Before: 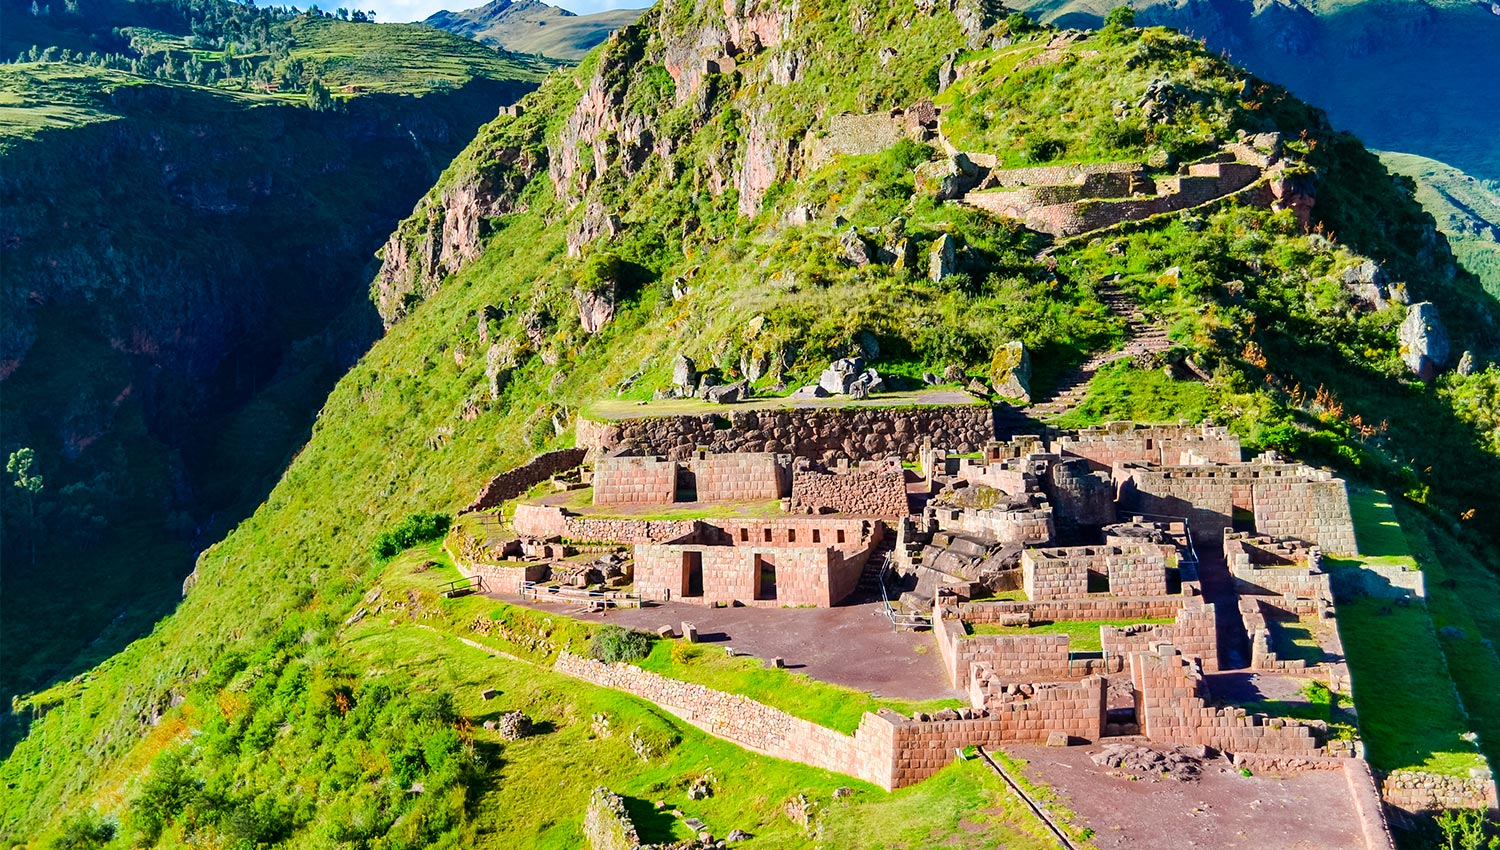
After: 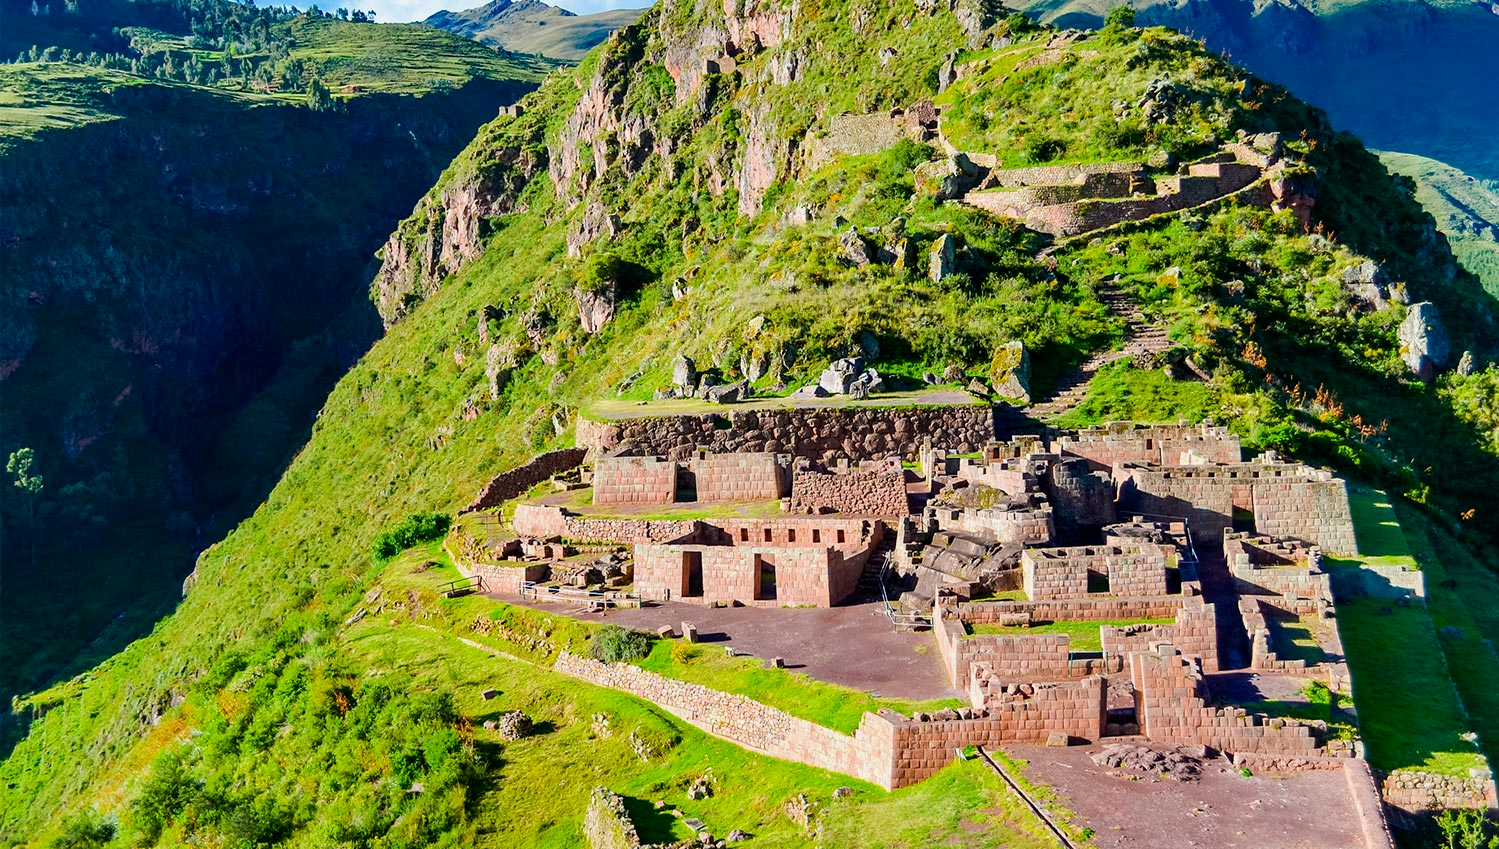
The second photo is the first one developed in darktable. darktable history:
exposure: black level correction 0.002, exposure -0.1 EV, compensate highlight preservation false
